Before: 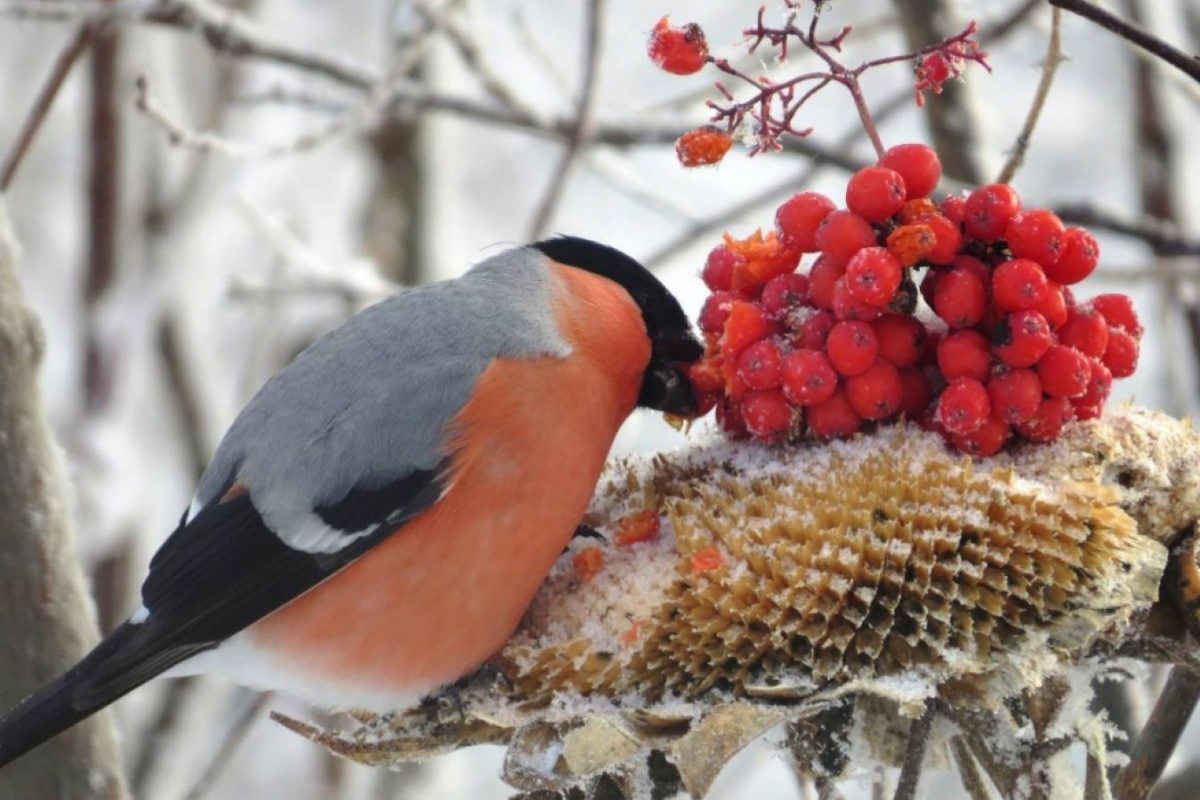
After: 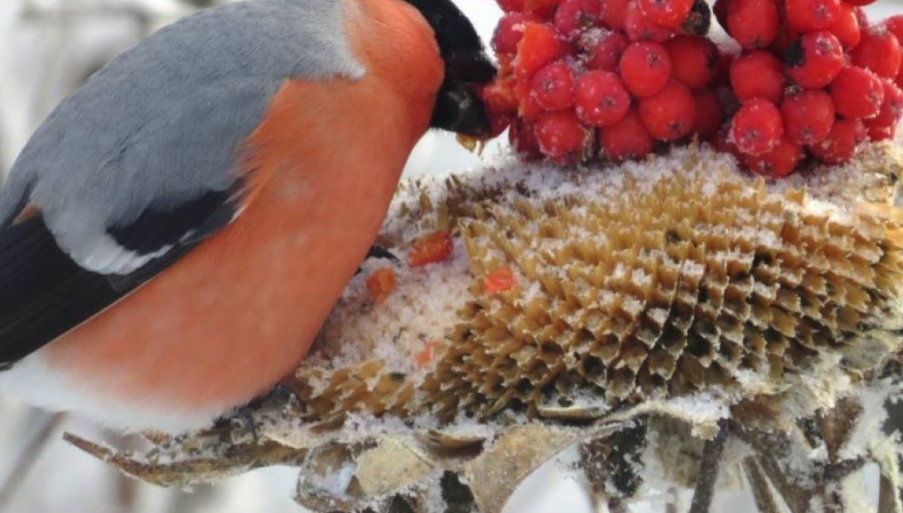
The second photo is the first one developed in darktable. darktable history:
crop and rotate: left 17.322%, top 34.93%, right 7.42%, bottom 0.926%
